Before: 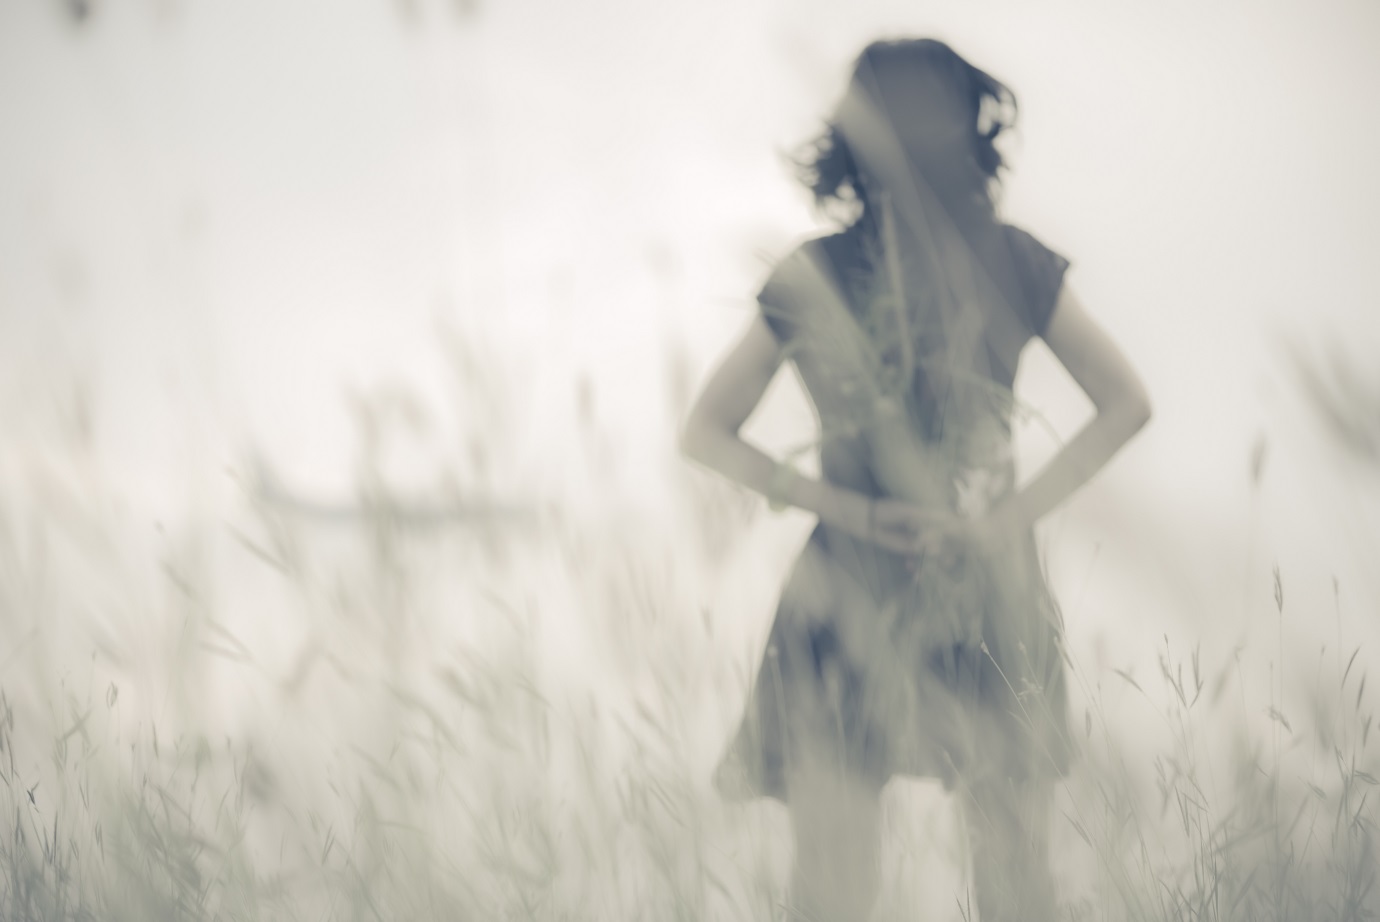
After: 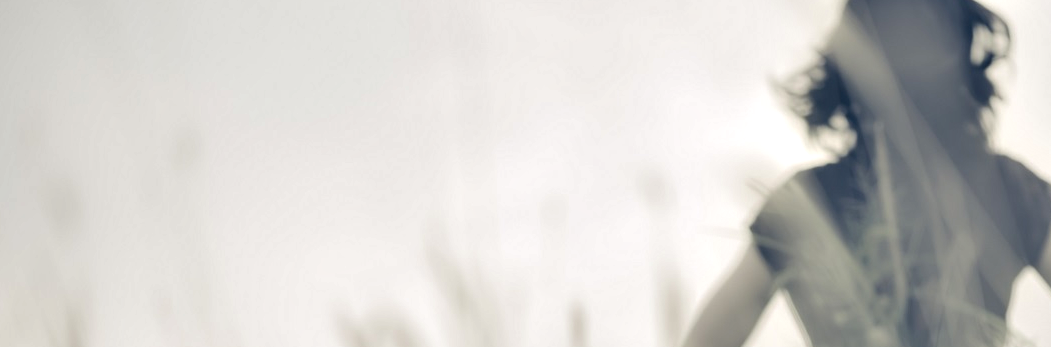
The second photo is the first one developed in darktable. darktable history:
crop: left 0.568%, top 7.636%, right 23.228%, bottom 54.723%
contrast equalizer: octaves 7, y [[0.6 ×6], [0.55 ×6], [0 ×6], [0 ×6], [0 ×6]]
shadows and highlights: shadows 25.48, highlights -24.07
